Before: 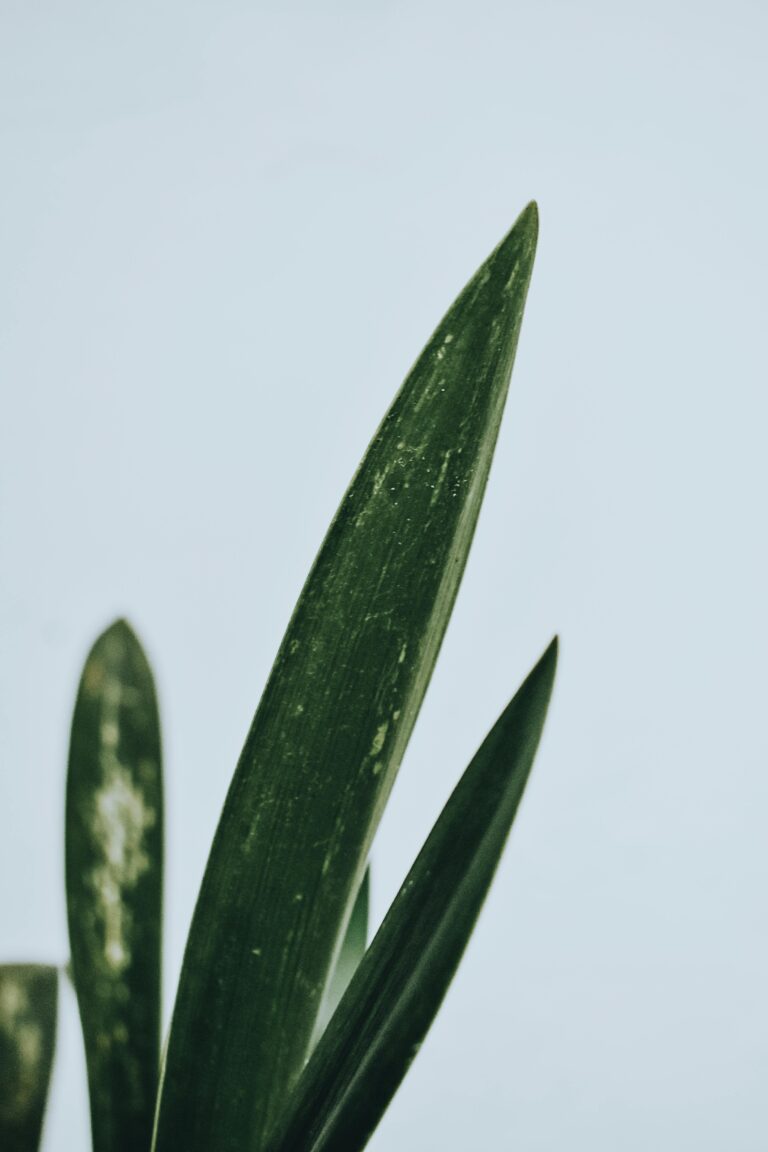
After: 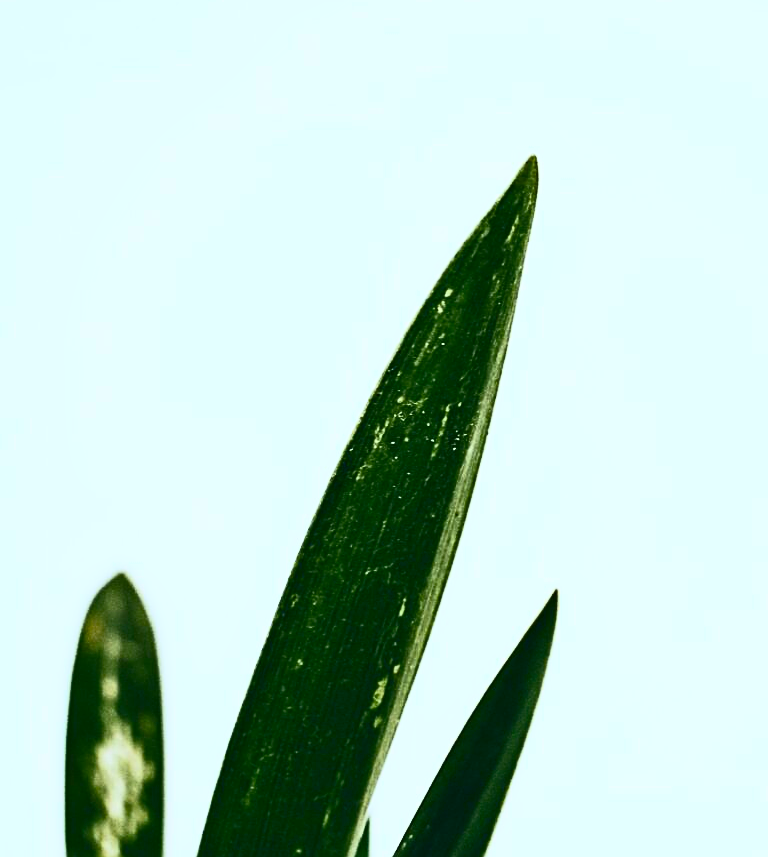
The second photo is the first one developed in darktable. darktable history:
crop: top 4.049%, bottom 21.53%
sharpen: on, module defaults
contrast brightness saturation: contrast 0.626, brightness 0.338, saturation 0.139
tone equalizer: -8 EV 0.259 EV, -7 EV 0.445 EV, -6 EV 0.411 EV, -5 EV 0.26 EV, -3 EV -0.249 EV, -2 EV -0.429 EV, -1 EV -0.392 EV, +0 EV -0.224 EV, mask exposure compensation -0.499 EV
color balance rgb: linear chroma grading › shadows -39.312%, linear chroma grading › highlights 39.878%, linear chroma grading › global chroma 45.572%, linear chroma grading › mid-tones -29.569%, perceptual saturation grading › global saturation 20%, perceptual saturation grading › highlights -49.04%, perceptual saturation grading › shadows 23.957%, global vibrance 30.124%, contrast 10.176%
